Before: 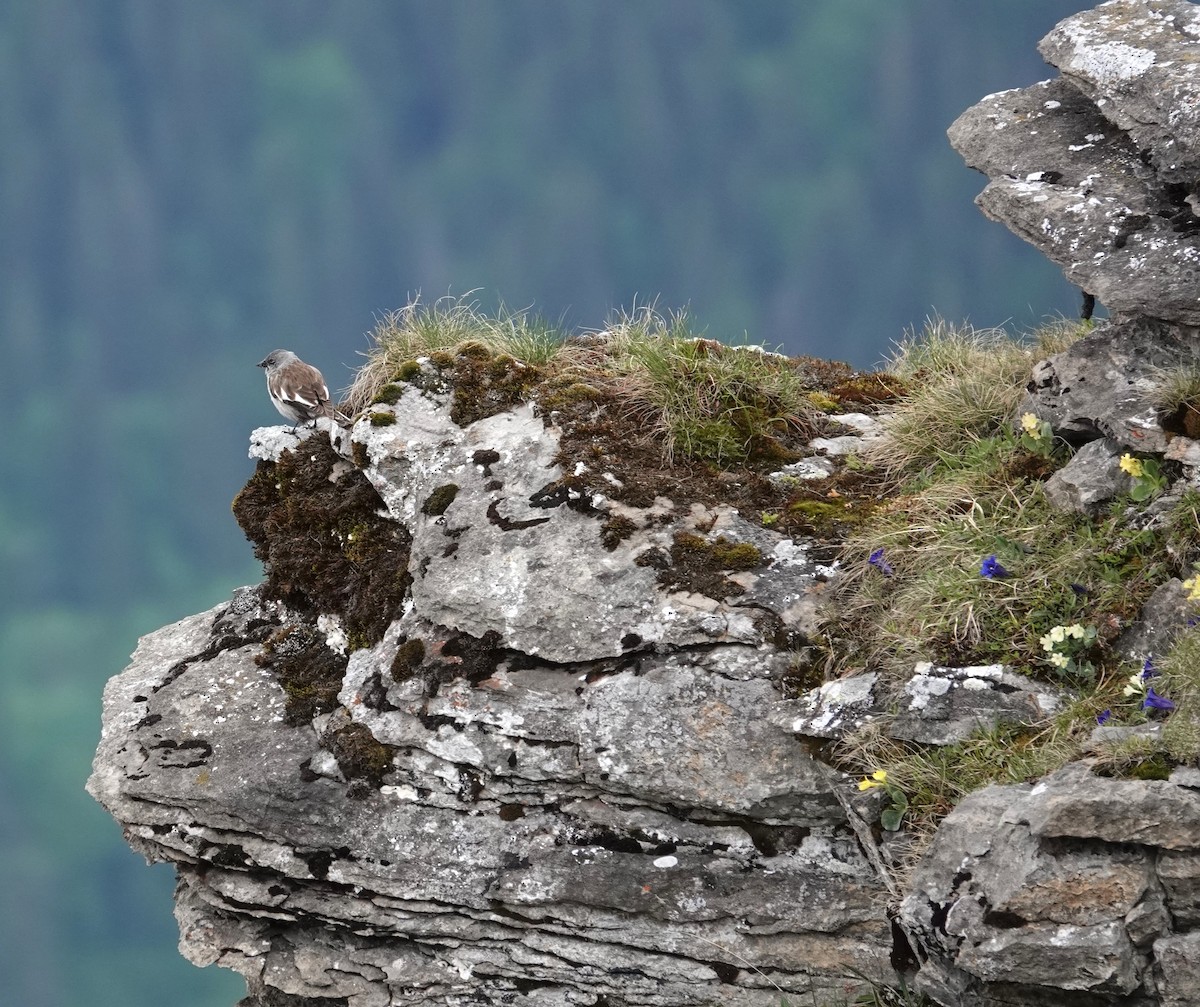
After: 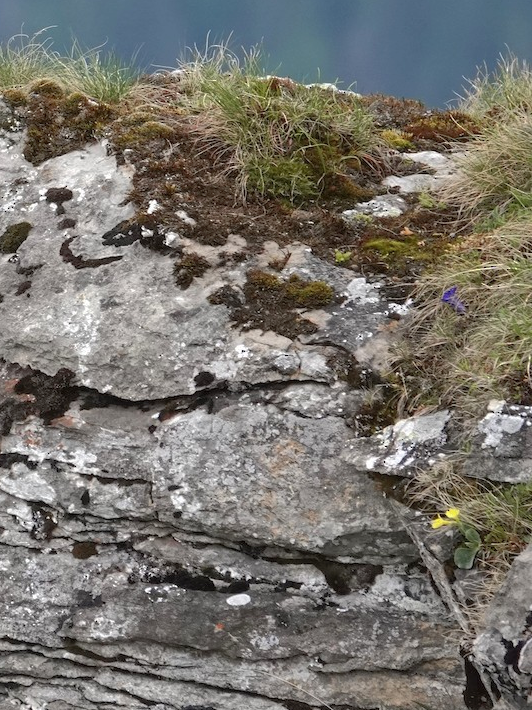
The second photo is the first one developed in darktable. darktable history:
crop: left 35.599%, top 26.048%, right 20.048%, bottom 3.349%
shadows and highlights: on, module defaults
